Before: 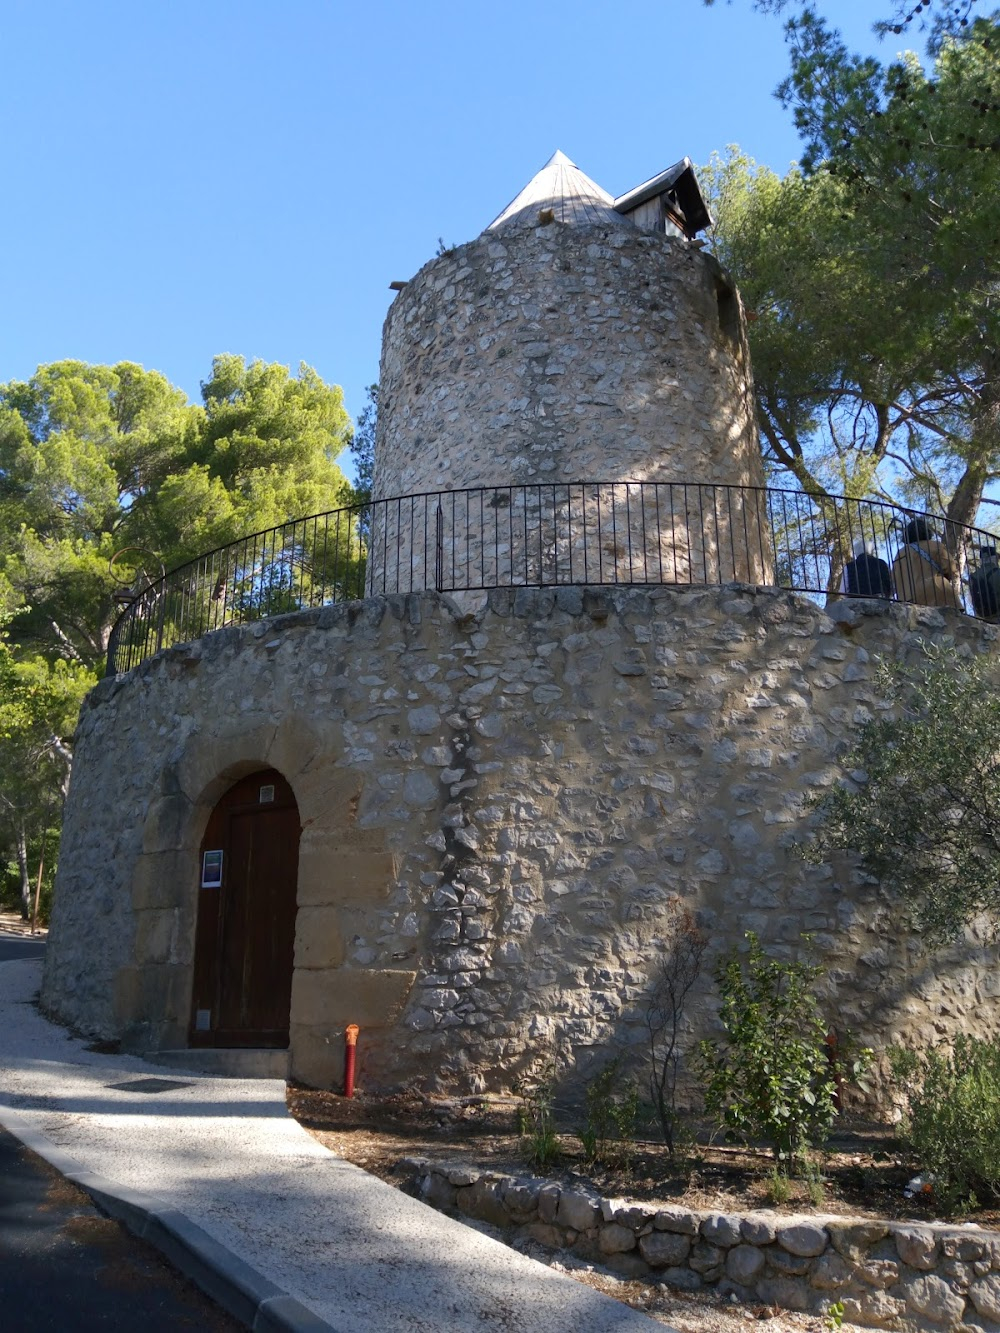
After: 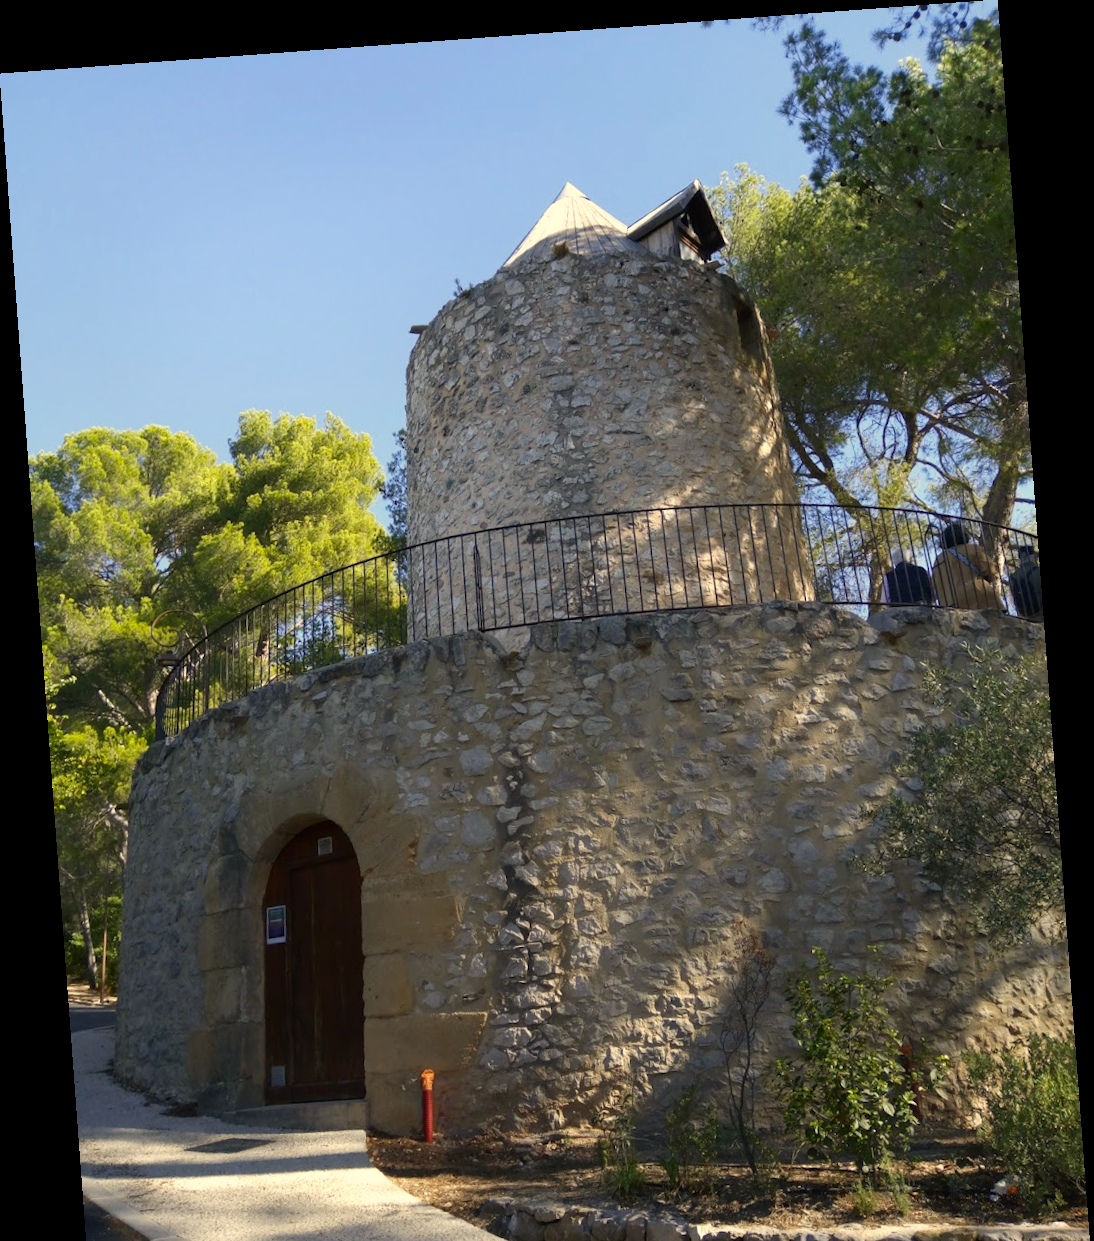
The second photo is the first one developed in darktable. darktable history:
rotate and perspective: rotation -4.25°, automatic cropping off
shadows and highlights: shadows -23.08, highlights 46.15, soften with gaussian
crop and rotate: top 0%, bottom 11.49%
color correction: highlights a* 1.39, highlights b* 17.83
